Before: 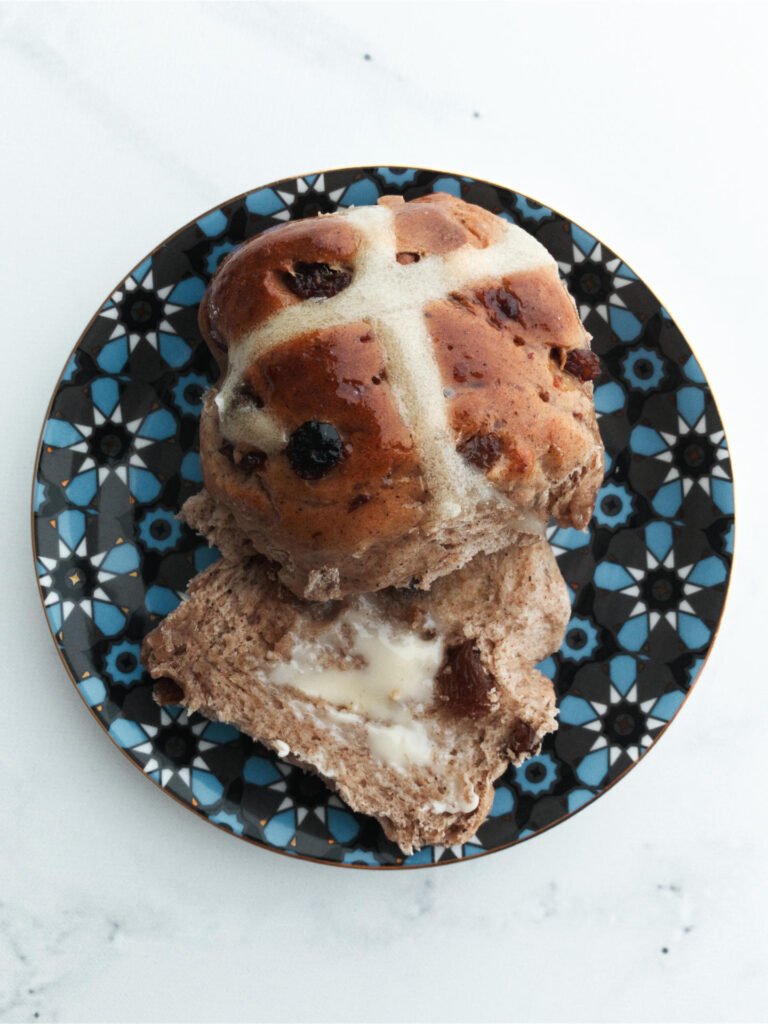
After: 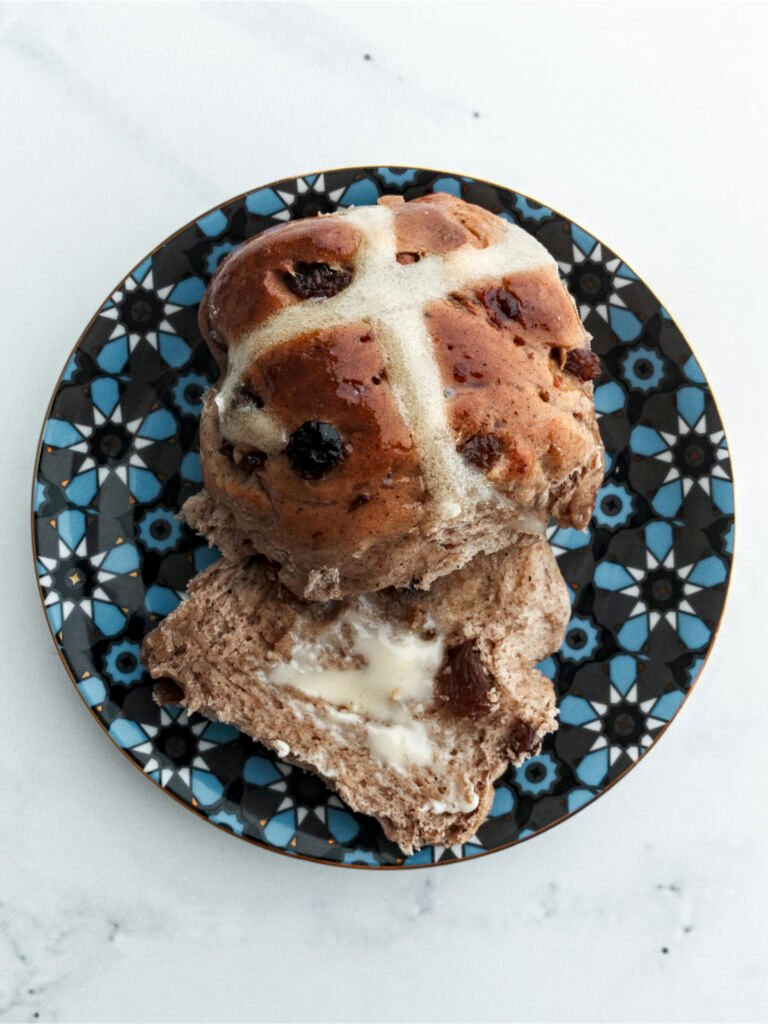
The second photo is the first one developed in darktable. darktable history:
haze removal: compatibility mode true, adaptive false
tone equalizer: on, module defaults
local contrast: detail 130%
